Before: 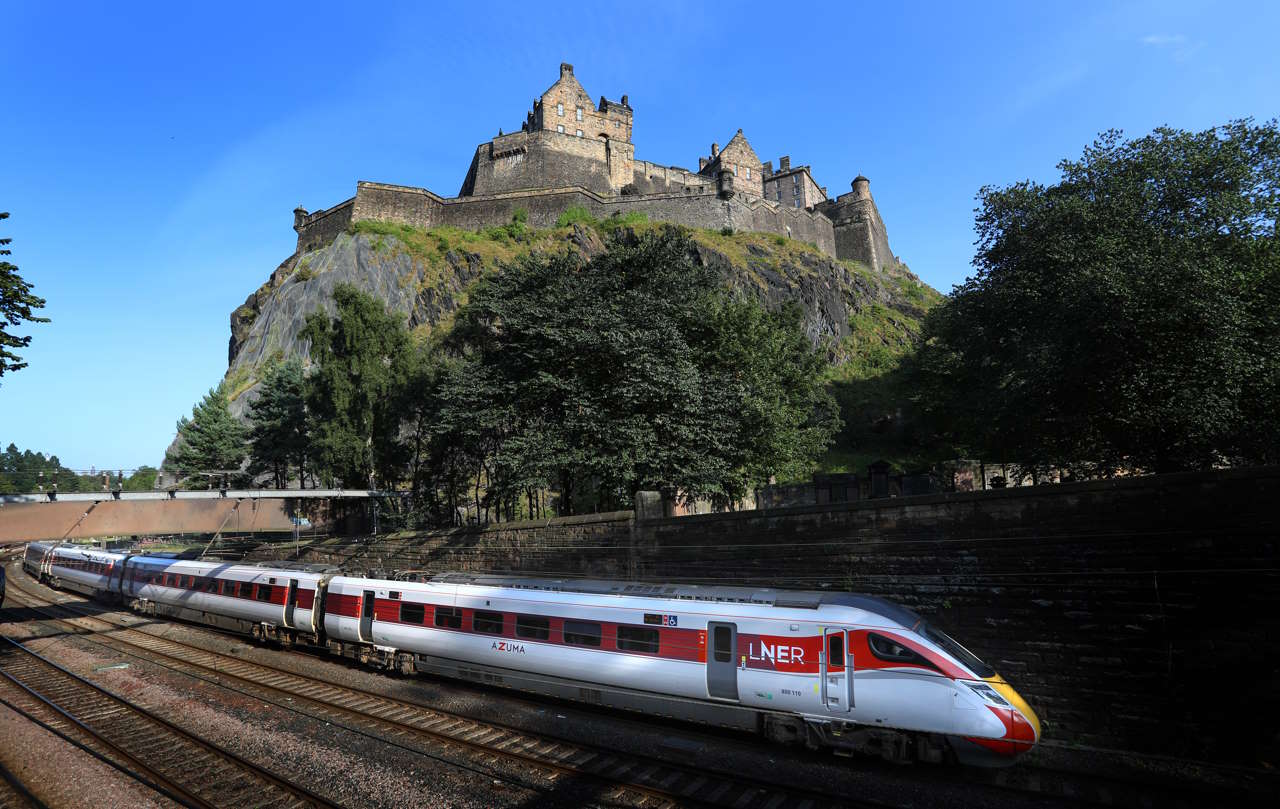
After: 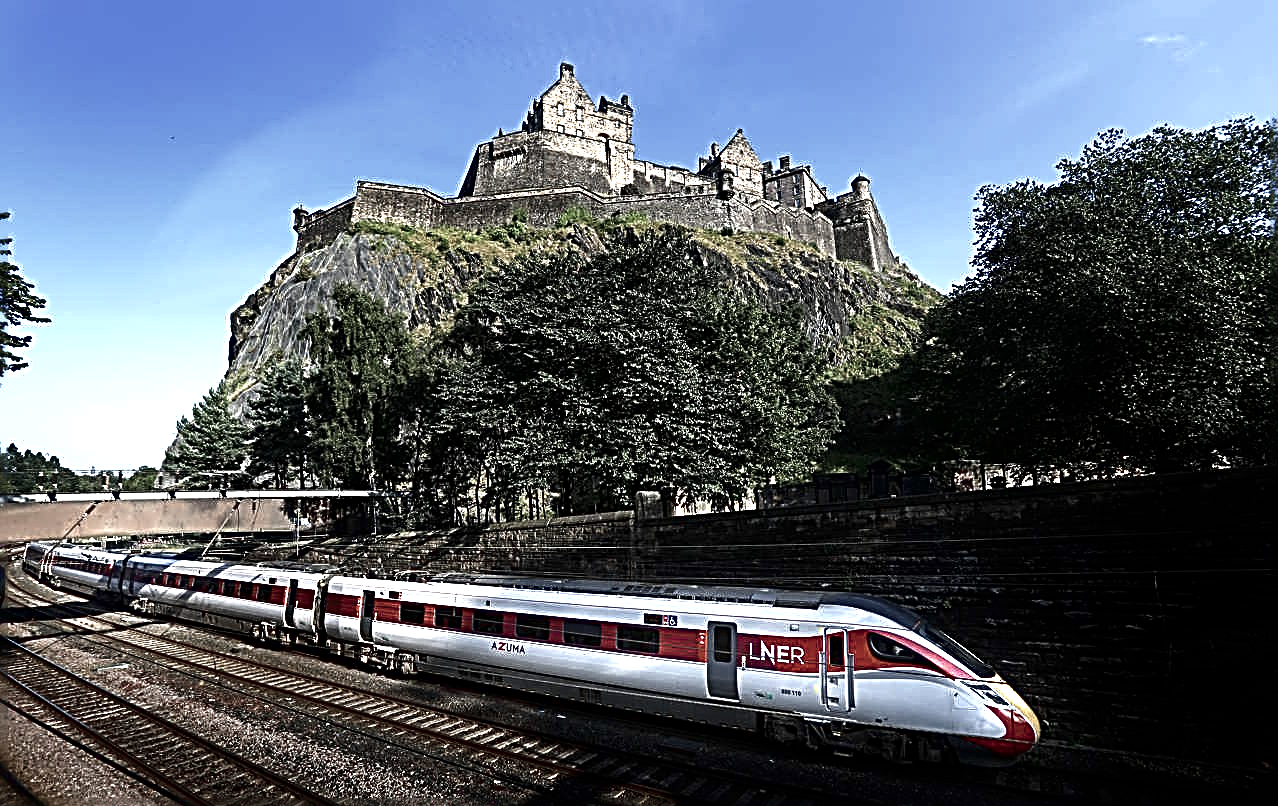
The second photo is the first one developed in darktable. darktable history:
contrast brightness saturation: brightness -0.25, saturation 0.2
tone curve: curves: ch0 [(0, 0) (0.003, 0.003) (0.011, 0.011) (0.025, 0.025) (0.044, 0.045) (0.069, 0.07) (0.1, 0.1) (0.136, 0.137) (0.177, 0.179) (0.224, 0.226) (0.277, 0.279) (0.335, 0.338) (0.399, 0.402) (0.468, 0.472) (0.543, 0.547) (0.623, 0.628) (0.709, 0.715) (0.801, 0.807) (0.898, 0.902) (1, 1)], preserve colors none
crop: top 0.05%, bottom 0.098%
exposure: exposure 0.636 EV, compensate highlight preservation false
sharpen: radius 3.158, amount 1.731
color zones: curves: ch0 [(0, 0.6) (0.129, 0.585) (0.193, 0.596) (0.429, 0.5) (0.571, 0.5) (0.714, 0.5) (0.857, 0.5) (1, 0.6)]; ch1 [(0, 0.453) (0.112, 0.245) (0.213, 0.252) (0.429, 0.233) (0.571, 0.231) (0.683, 0.242) (0.857, 0.296) (1, 0.453)]
white balance: emerald 1
